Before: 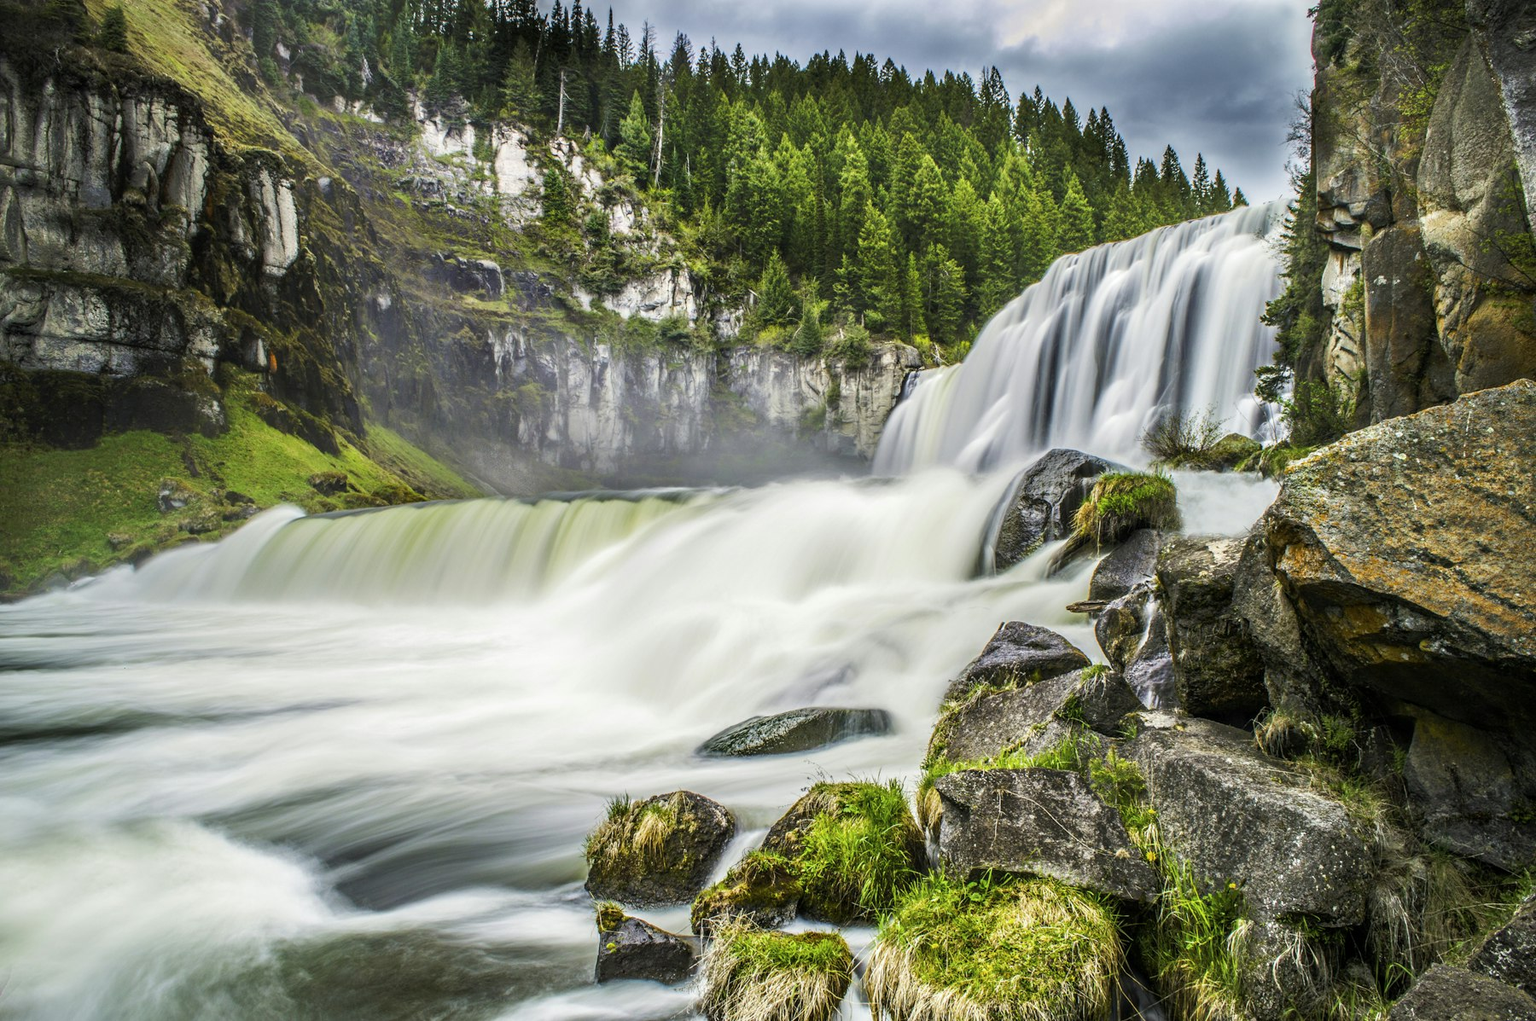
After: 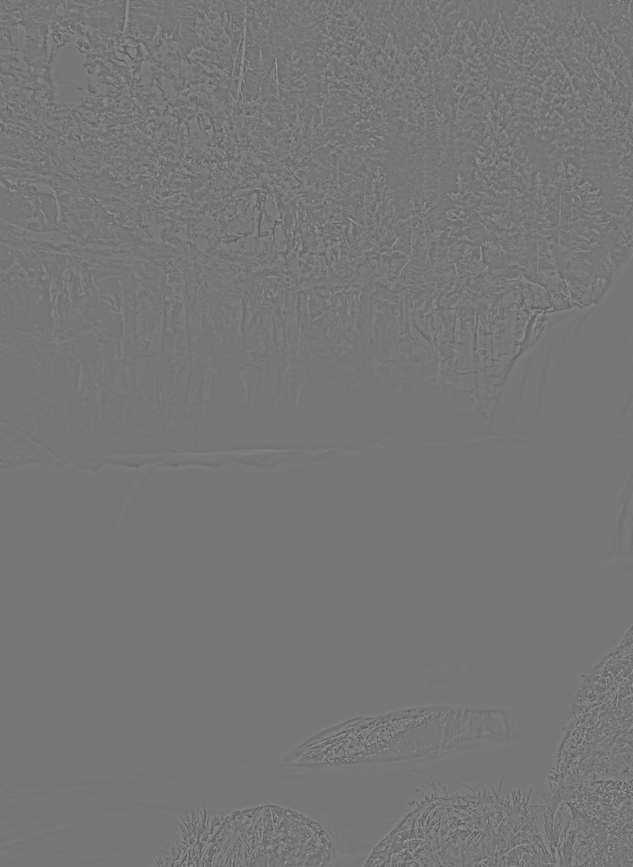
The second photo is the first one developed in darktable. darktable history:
highpass: sharpness 6%, contrast boost 7.63%
crop and rotate: left 29.476%, top 10.214%, right 35.32%, bottom 17.333%
